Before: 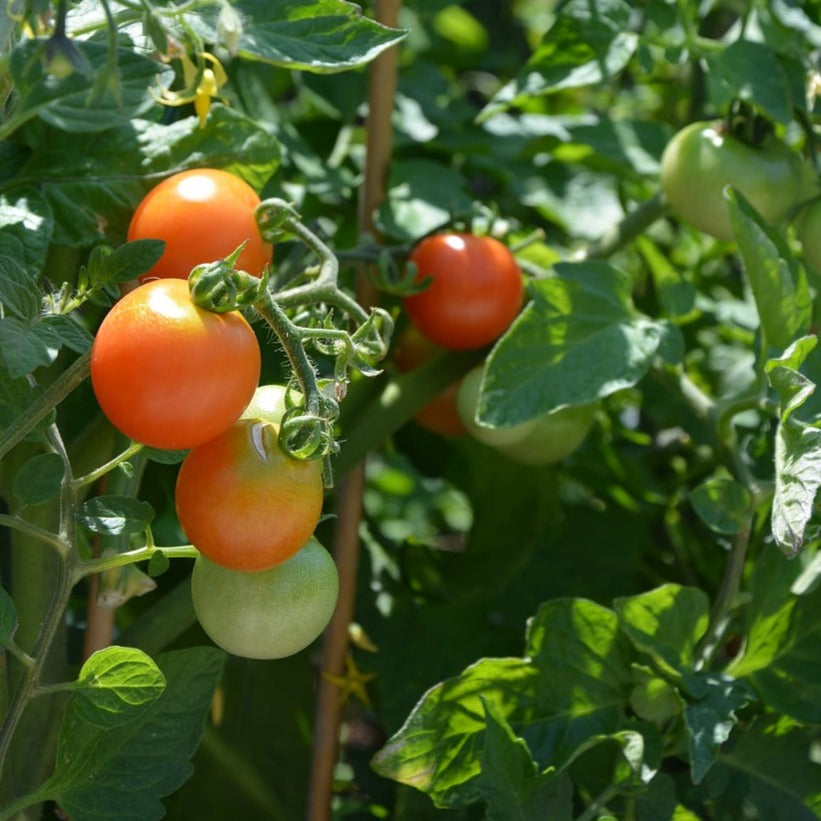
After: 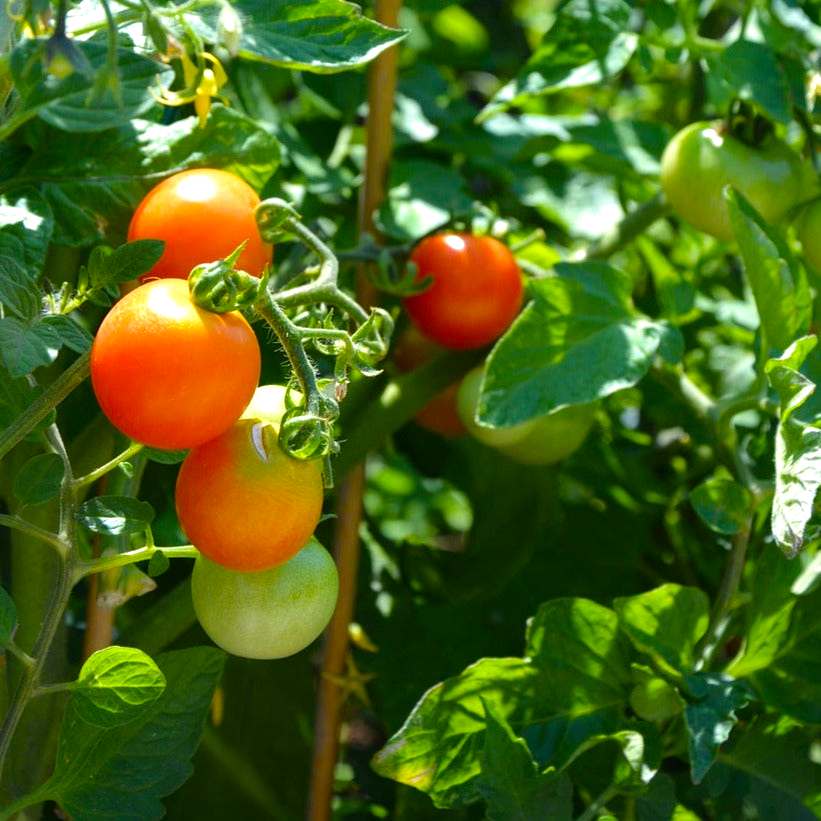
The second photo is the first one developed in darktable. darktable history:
velvia: strength 32.58%, mid-tones bias 0.202
tone equalizer: -8 EV -0.434 EV, -7 EV -0.422 EV, -6 EV -0.334 EV, -5 EV -0.194 EV, -3 EV 0.189 EV, -2 EV 0.307 EV, -1 EV 0.41 EV, +0 EV 0.442 EV
